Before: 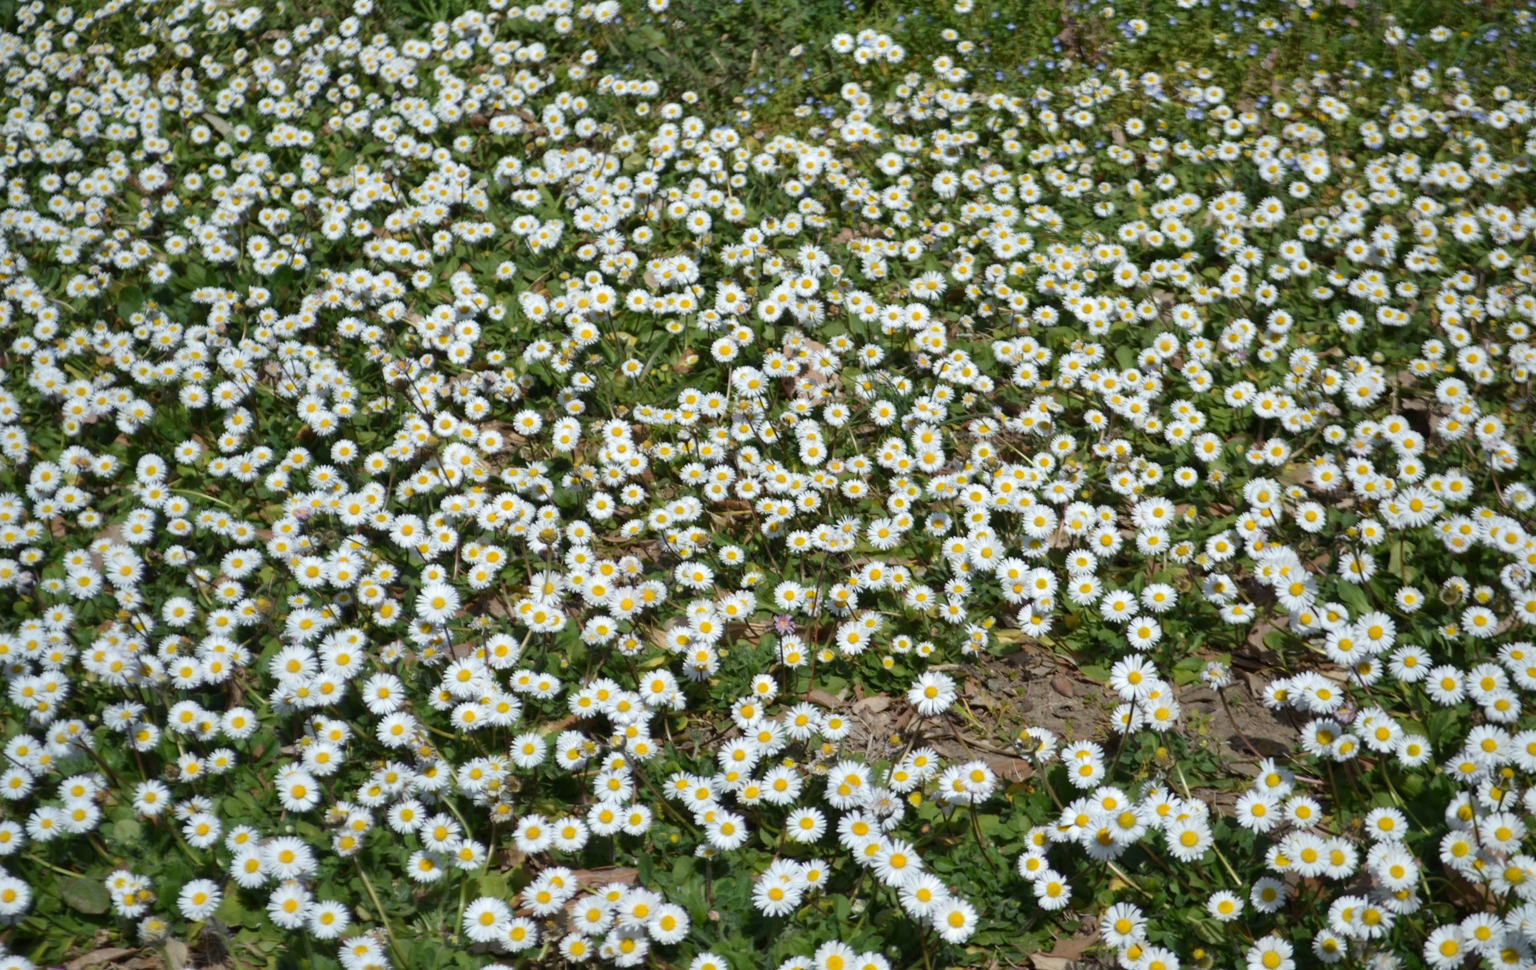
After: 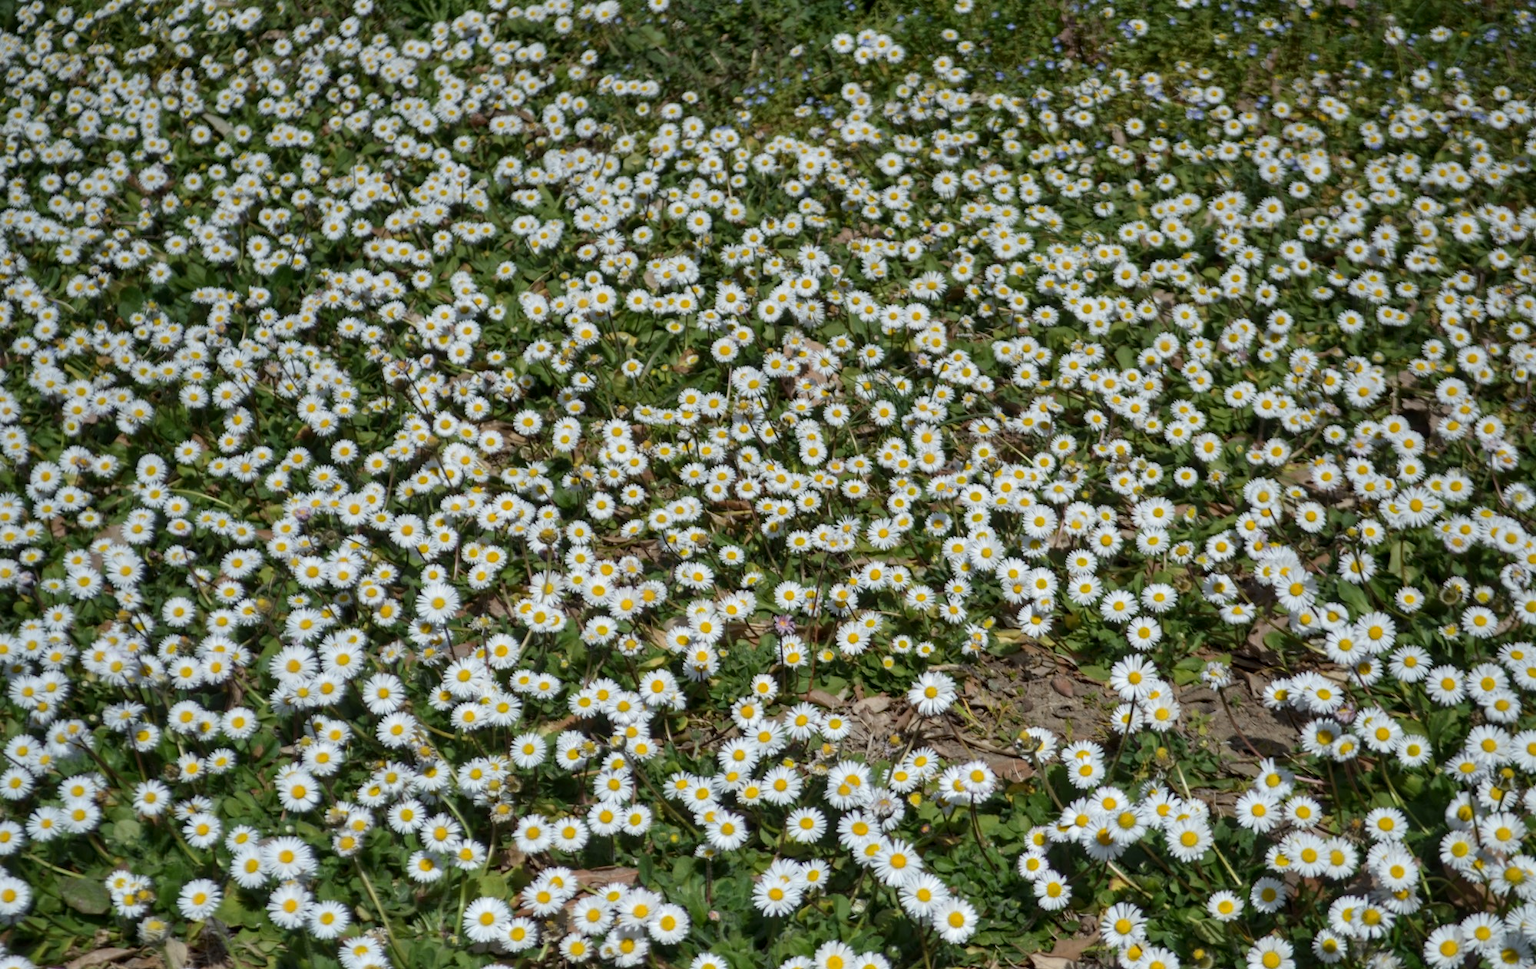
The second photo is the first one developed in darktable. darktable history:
local contrast: on, module defaults
graduated density: rotation -0.352°, offset 57.64
